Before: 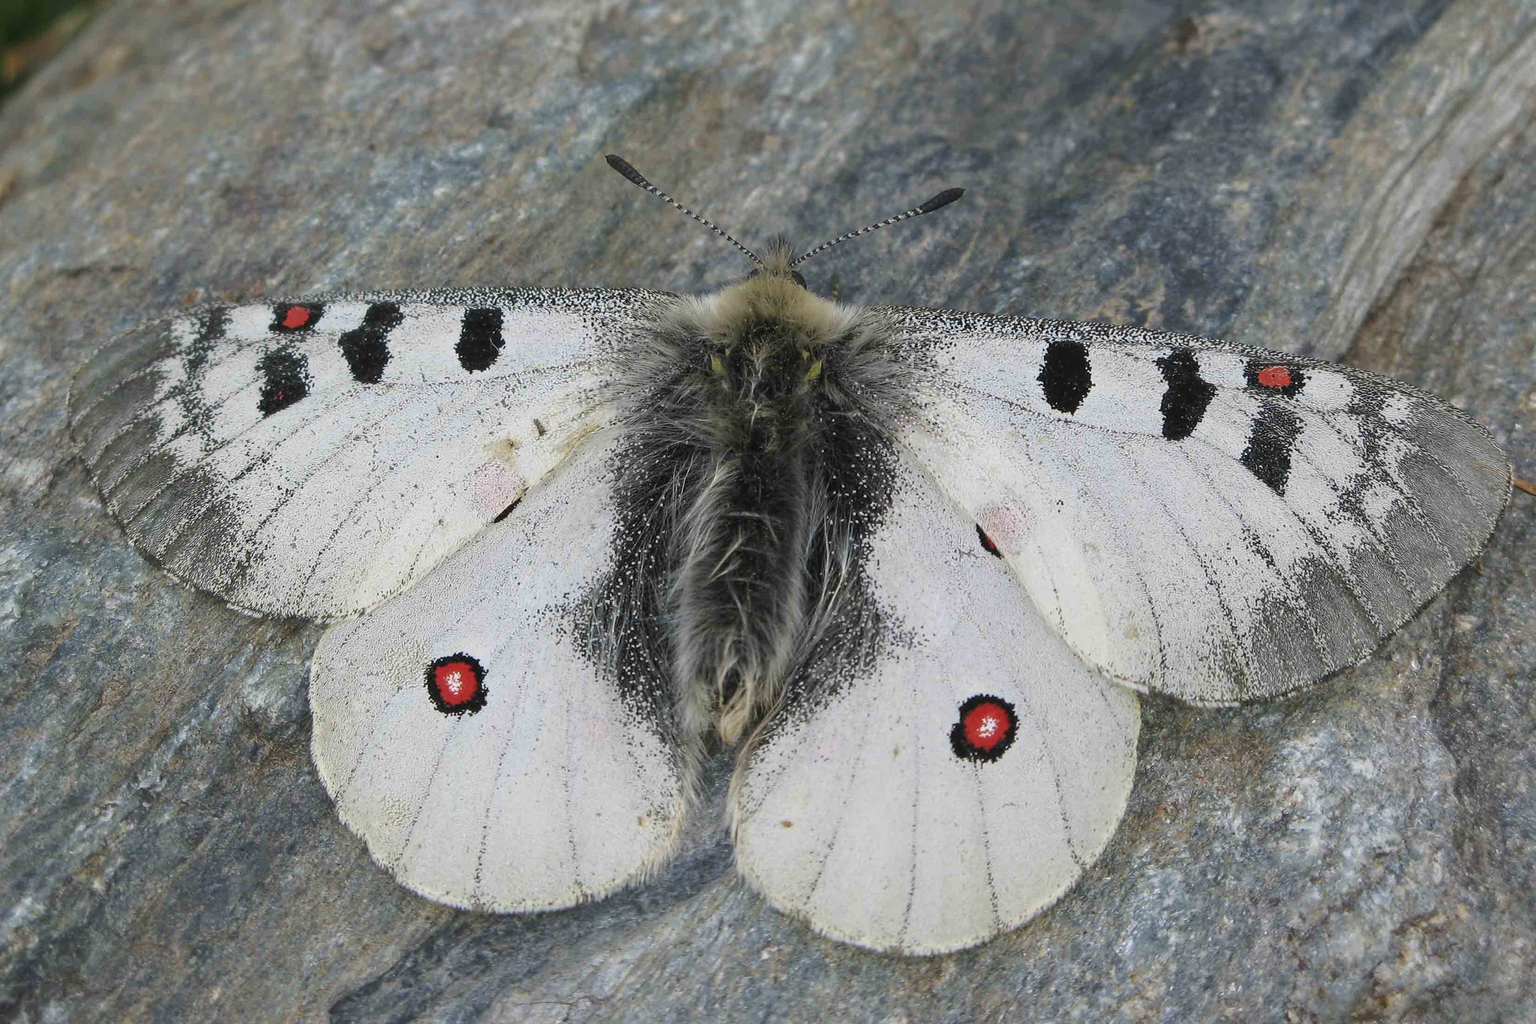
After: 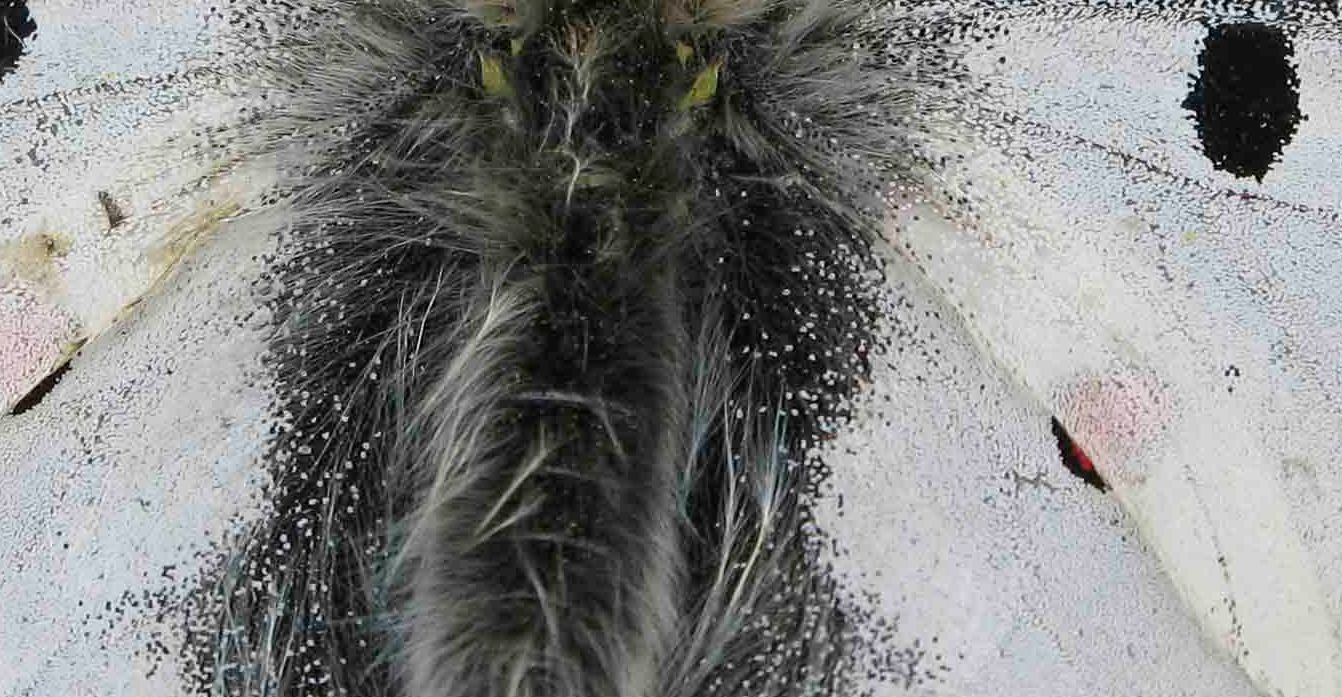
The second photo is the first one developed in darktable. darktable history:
crop: left 31.783%, top 32.286%, right 27.672%, bottom 36.088%
tone equalizer: on, module defaults
